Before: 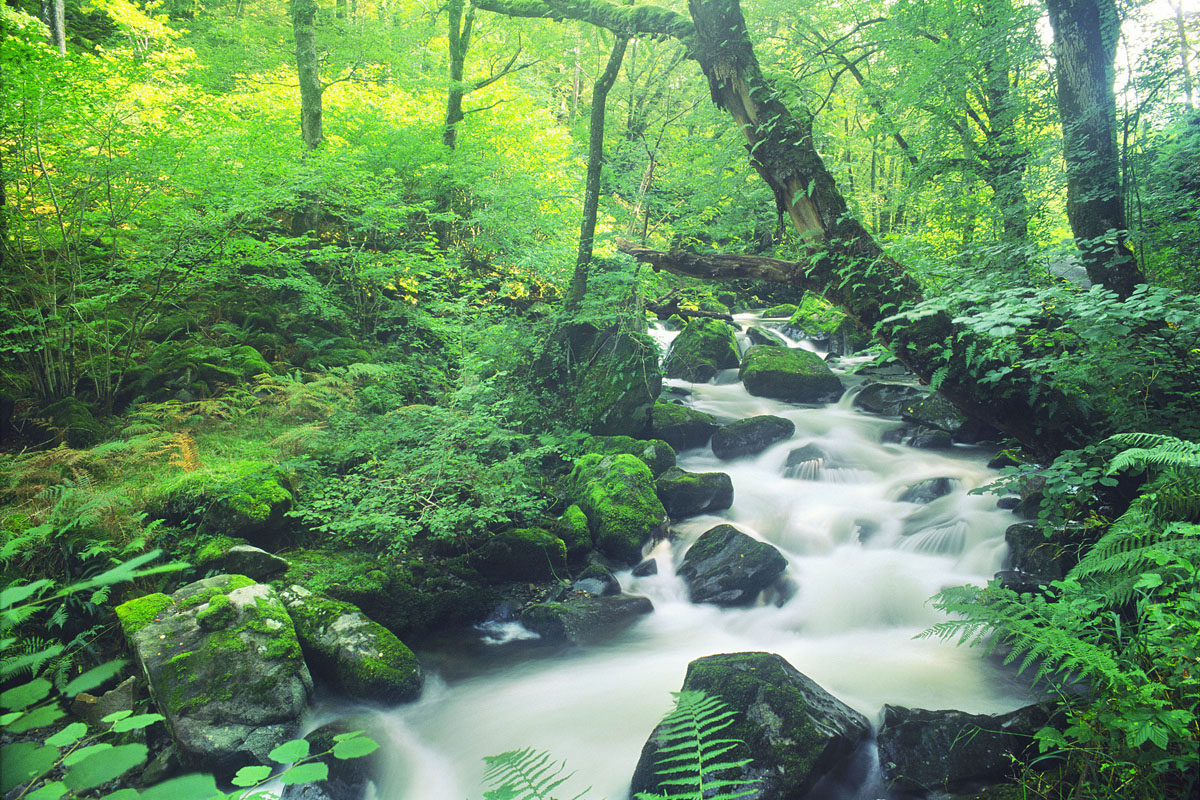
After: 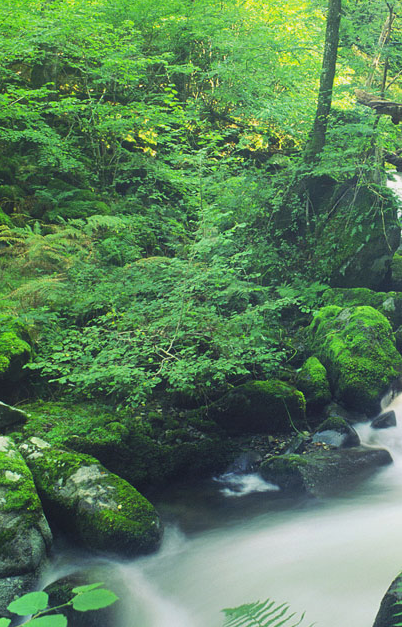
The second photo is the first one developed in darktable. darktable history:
crop and rotate: left 21.77%, top 18.528%, right 44.676%, bottom 2.997%
exposure: exposure -0.177 EV, compensate highlight preservation false
